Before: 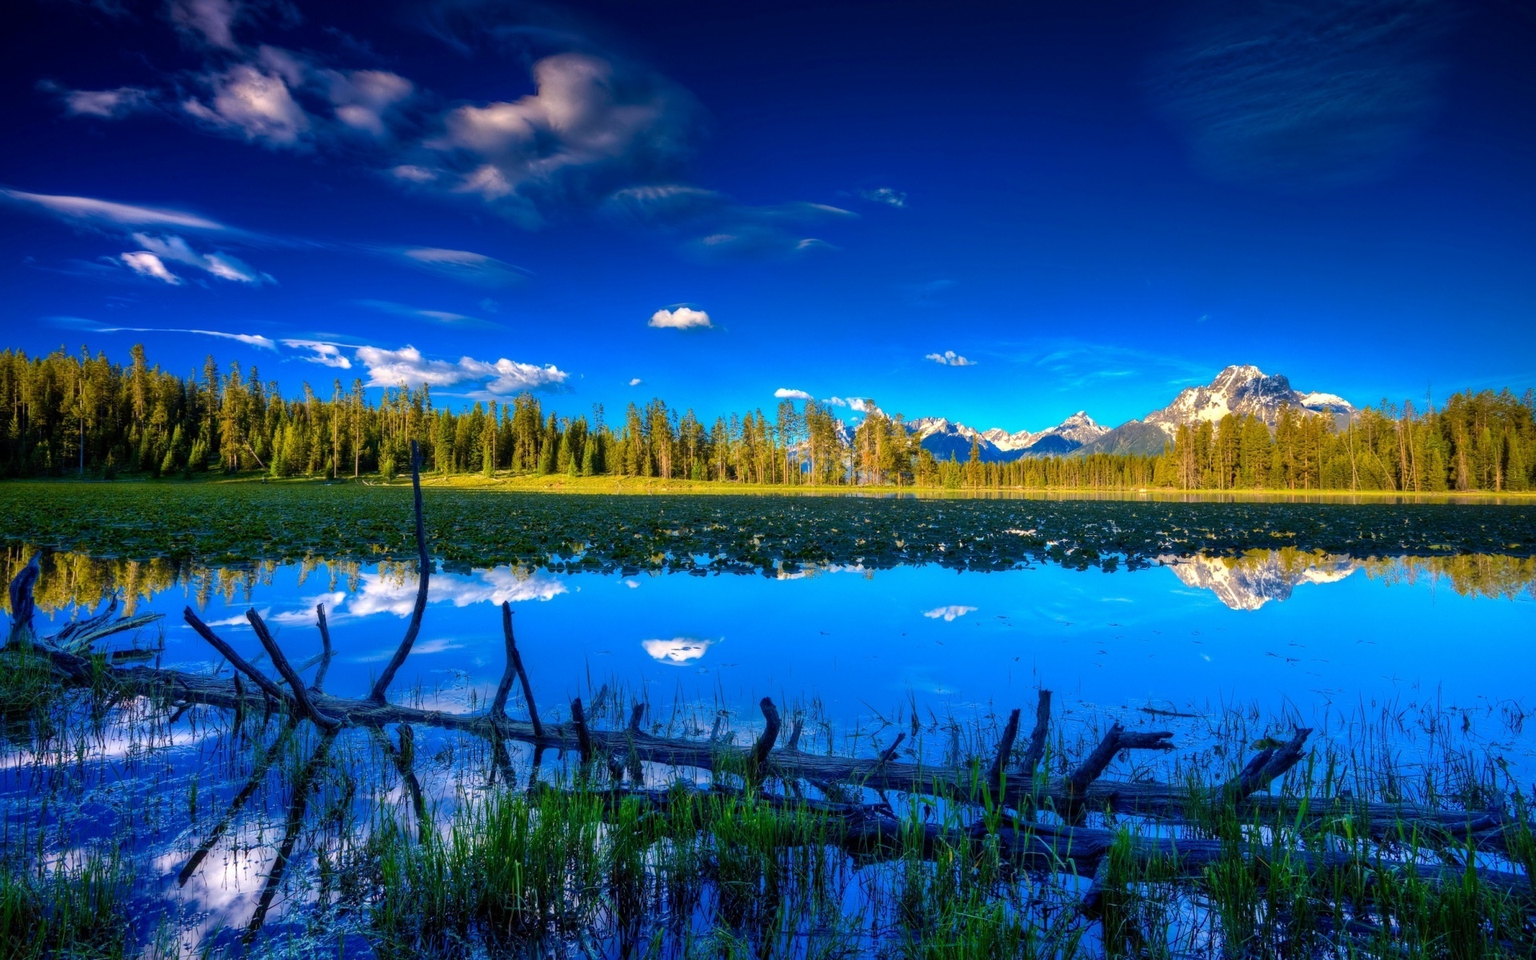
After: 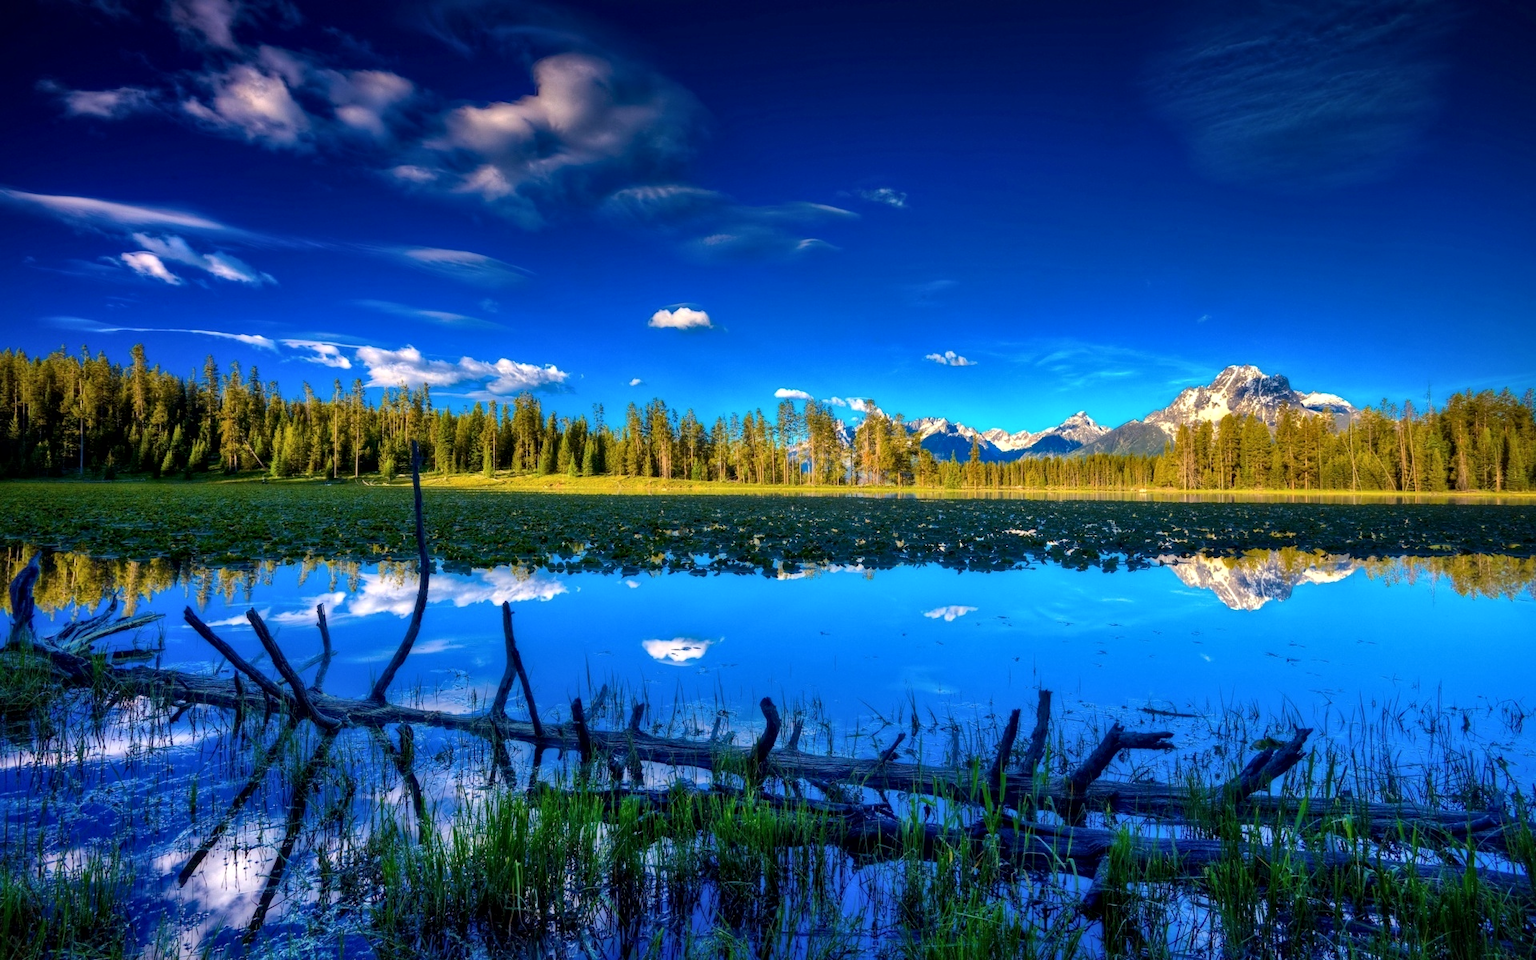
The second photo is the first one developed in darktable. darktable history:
local contrast: mode bilateral grid, contrast 25, coarseness 49, detail 122%, midtone range 0.2
